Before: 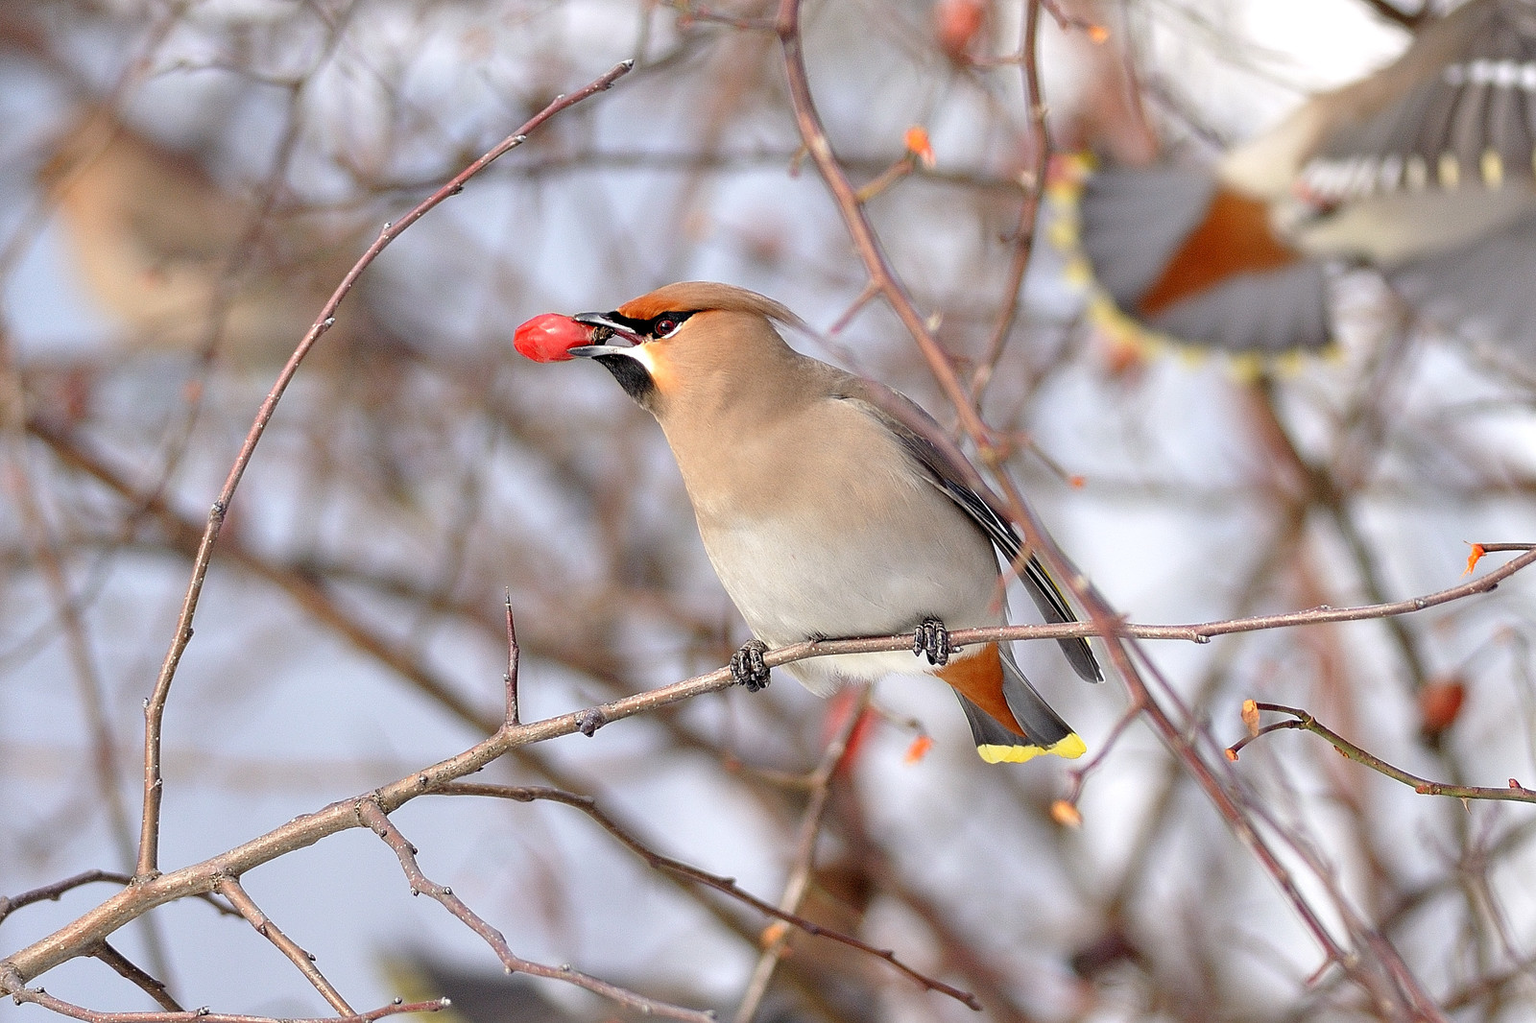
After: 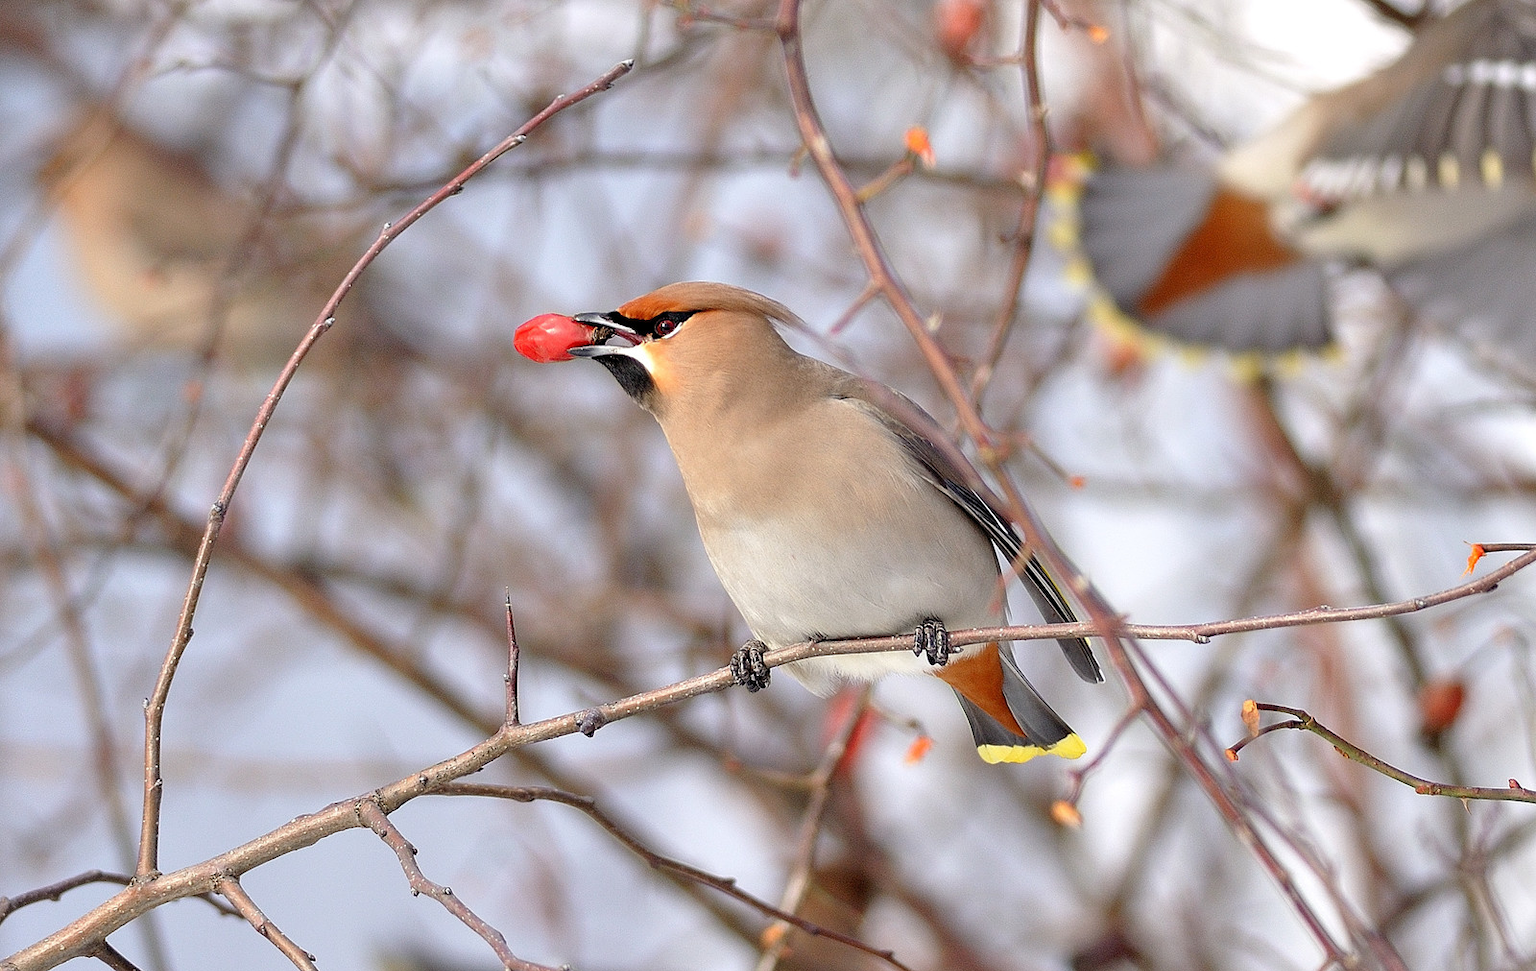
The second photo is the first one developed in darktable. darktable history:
crop and rotate: top 0.01%, bottom 5.034%
